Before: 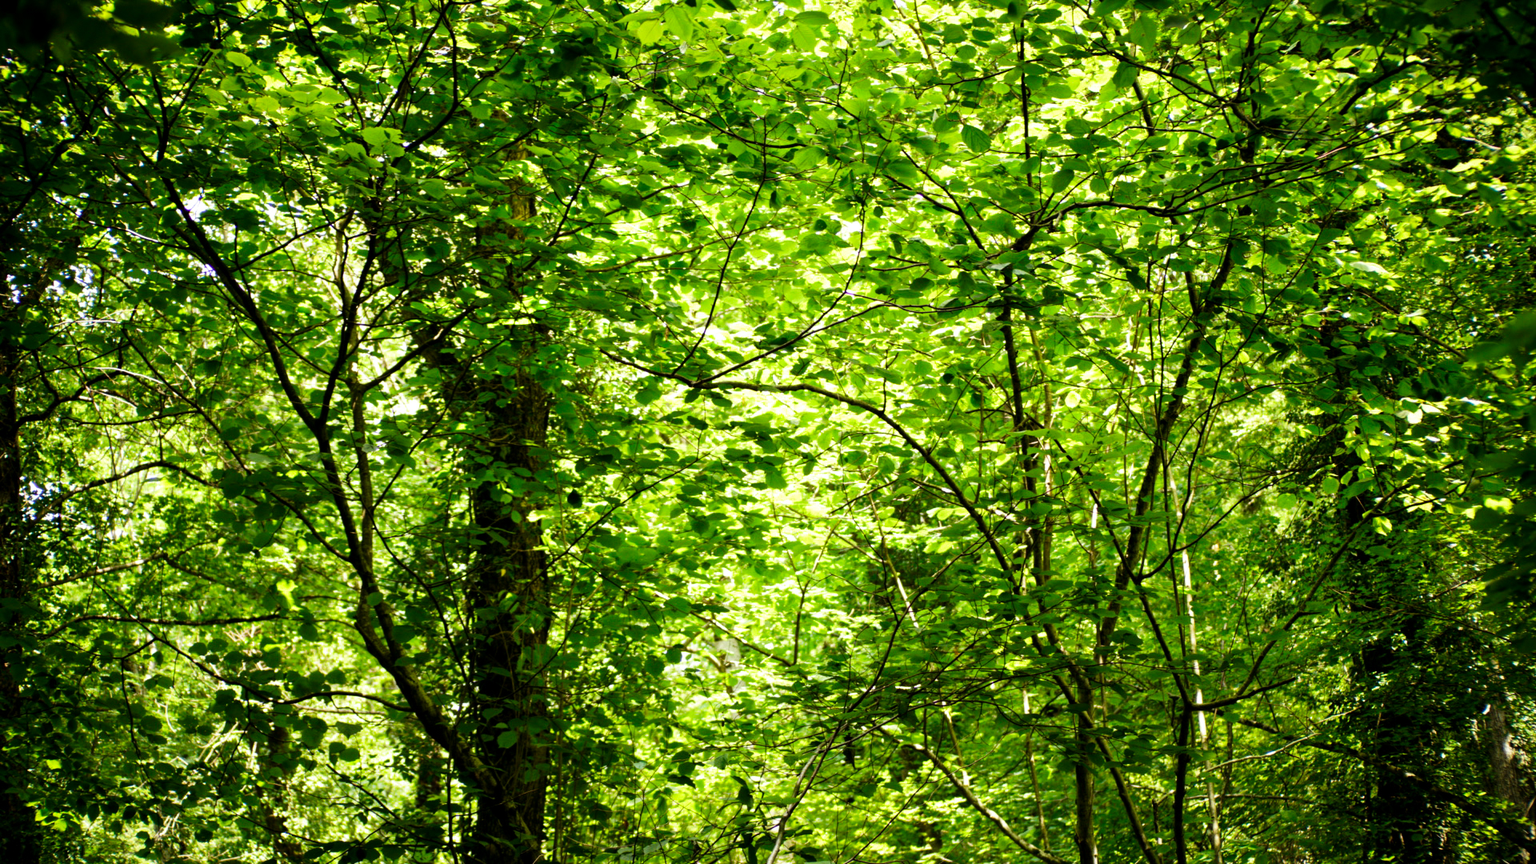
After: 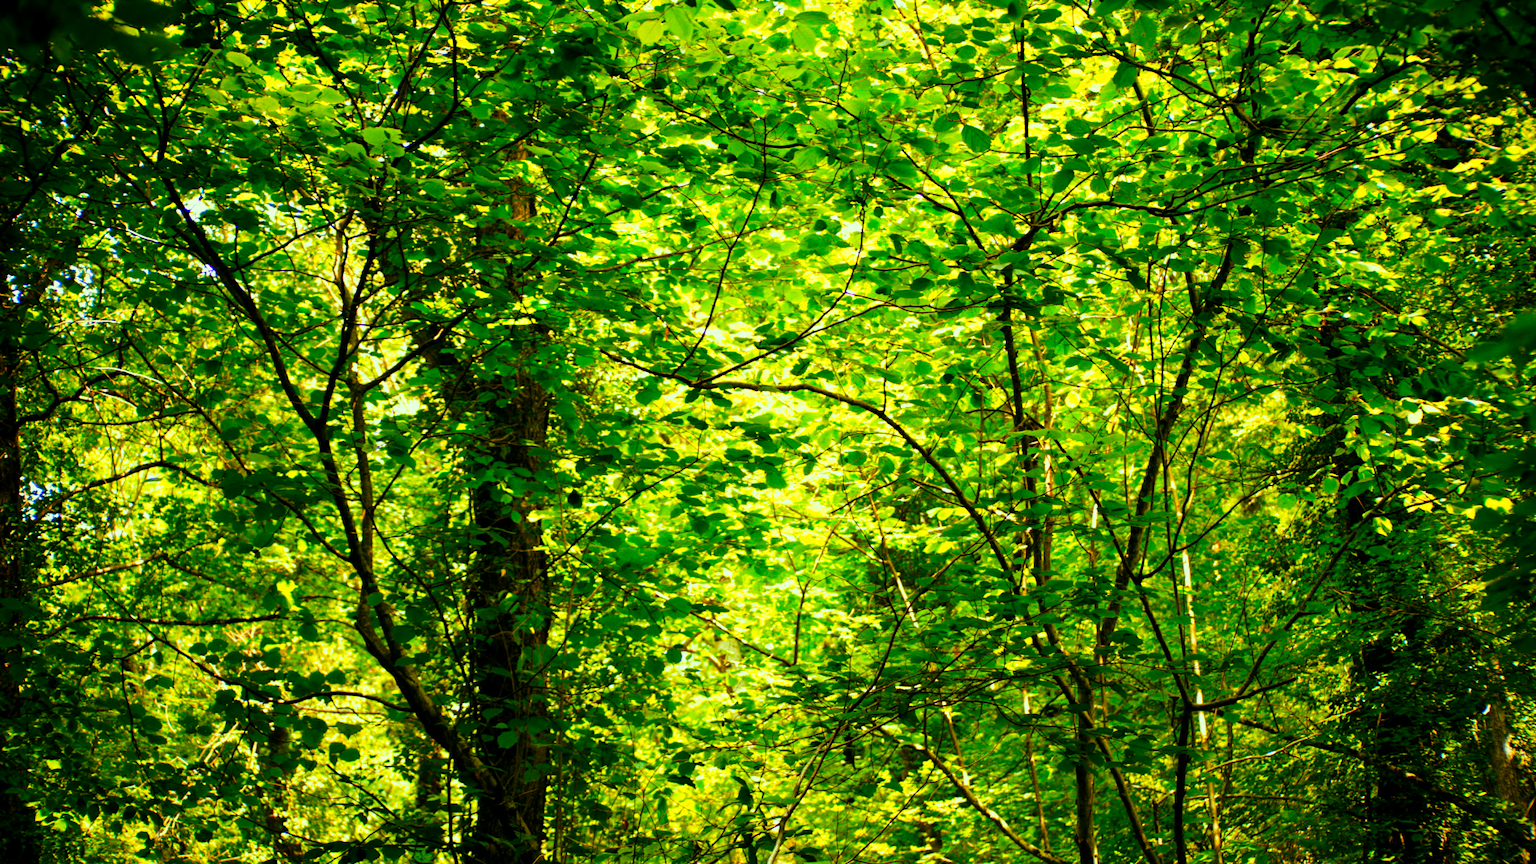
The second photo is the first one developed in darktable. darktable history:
color correction: highlights a* -10.77, highlights b* 9.8, saturation 1.72
tone equalizer: on, module defaults
color zones: curves: ch1 [(0, 0.469) (0.072, 0.457) (0.243, 0.494) (0.429, 0.5) (0.571, 0.5) (0.714, 0.5) (0.857, 0.5) (1, 0.469)]; ch2 [(0, 0.499) (0.143, 0.467) (0.242, 0.436) (0.429, 0.493) (0.571, 0.5) (0.714, 0.5) (0.857, 0.5) (1, 0.499)]
